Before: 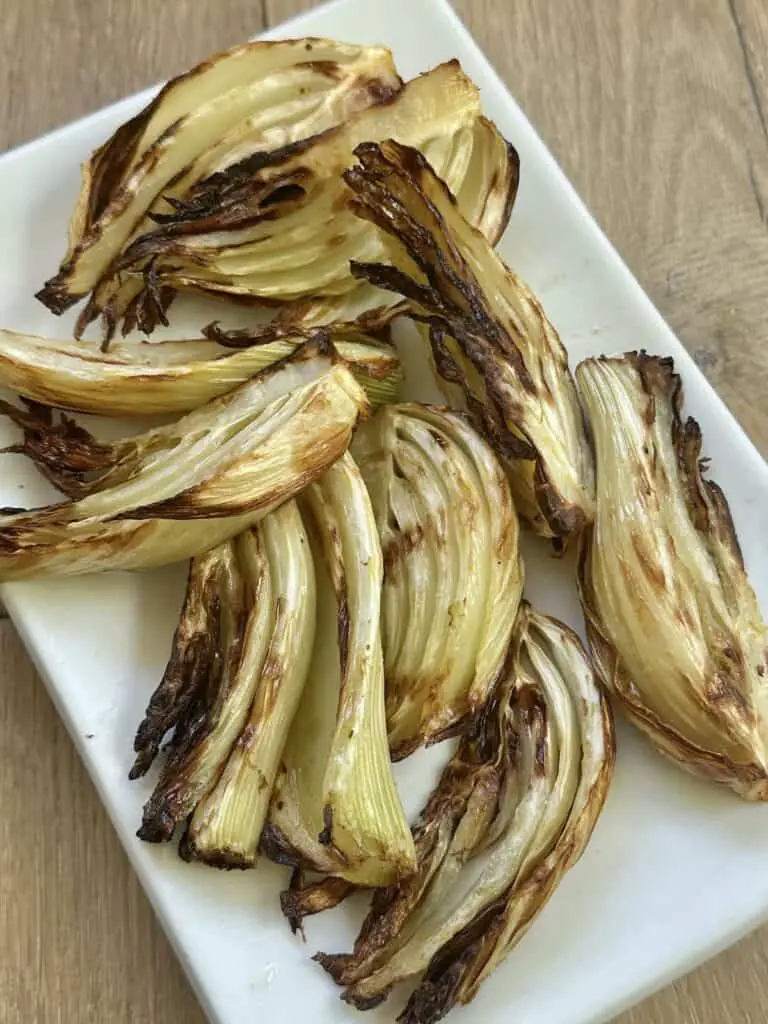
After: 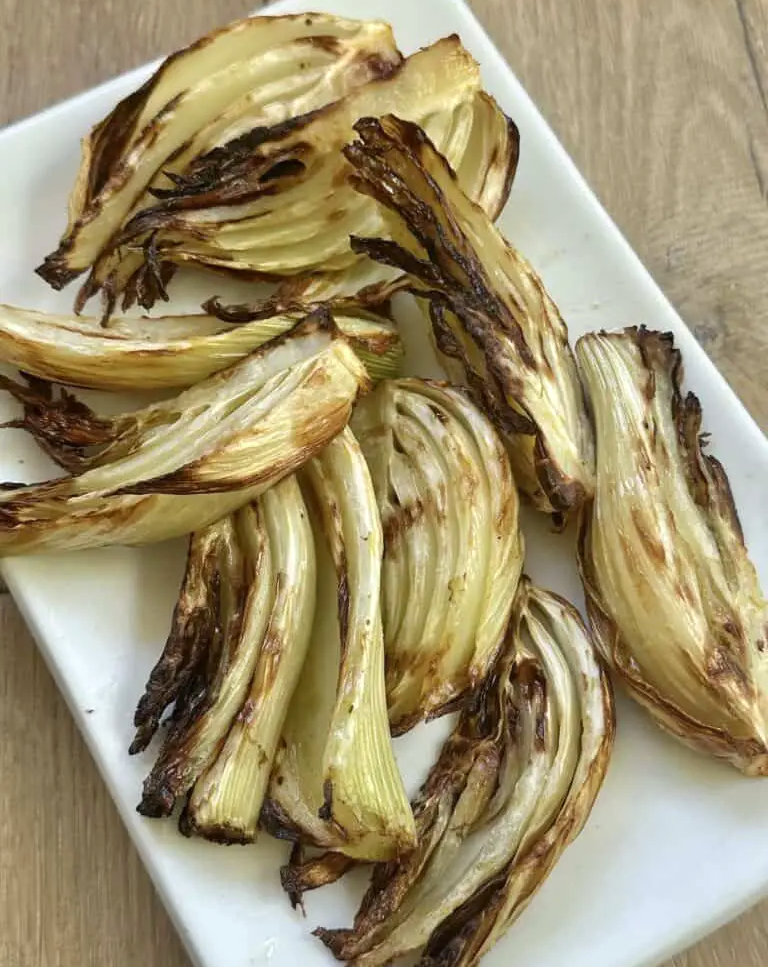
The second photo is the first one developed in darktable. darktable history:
crop and rotate: top 2.479%, bottom 3.018%
exposure: exposure 0.078 EV, compensate highlight preservation false
